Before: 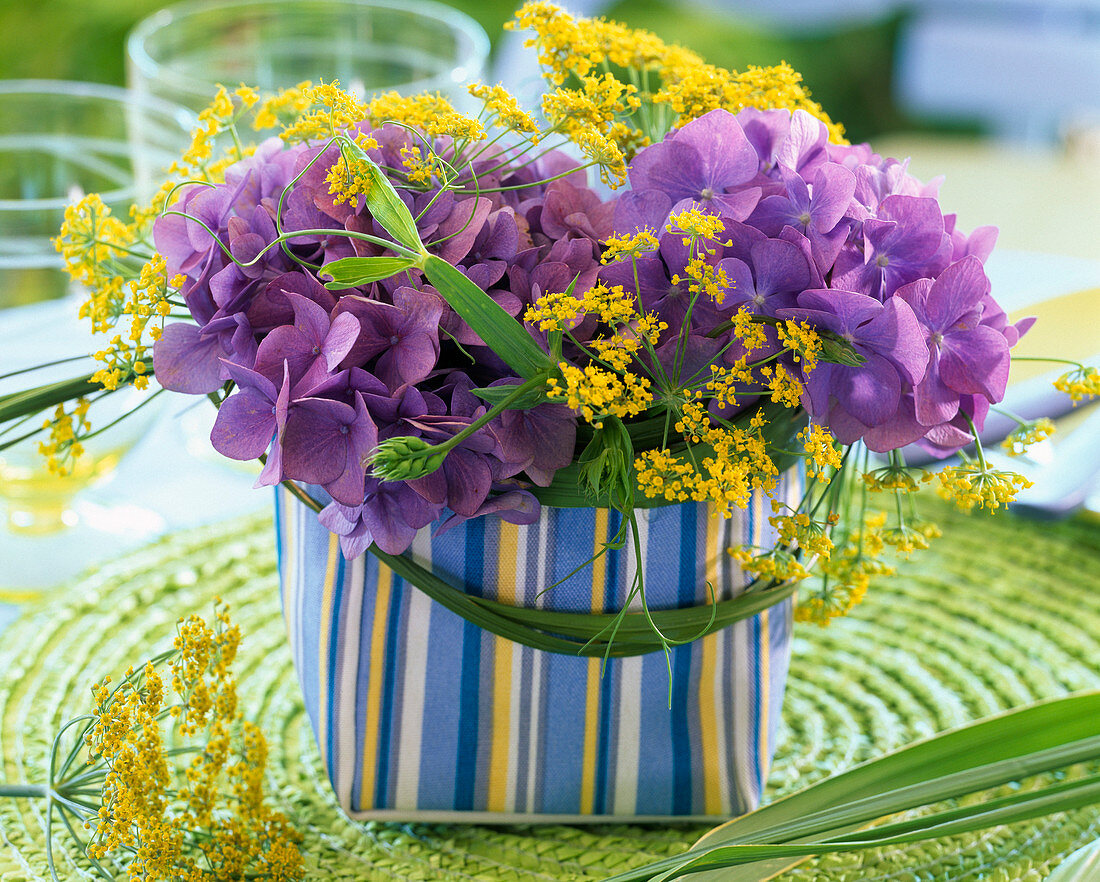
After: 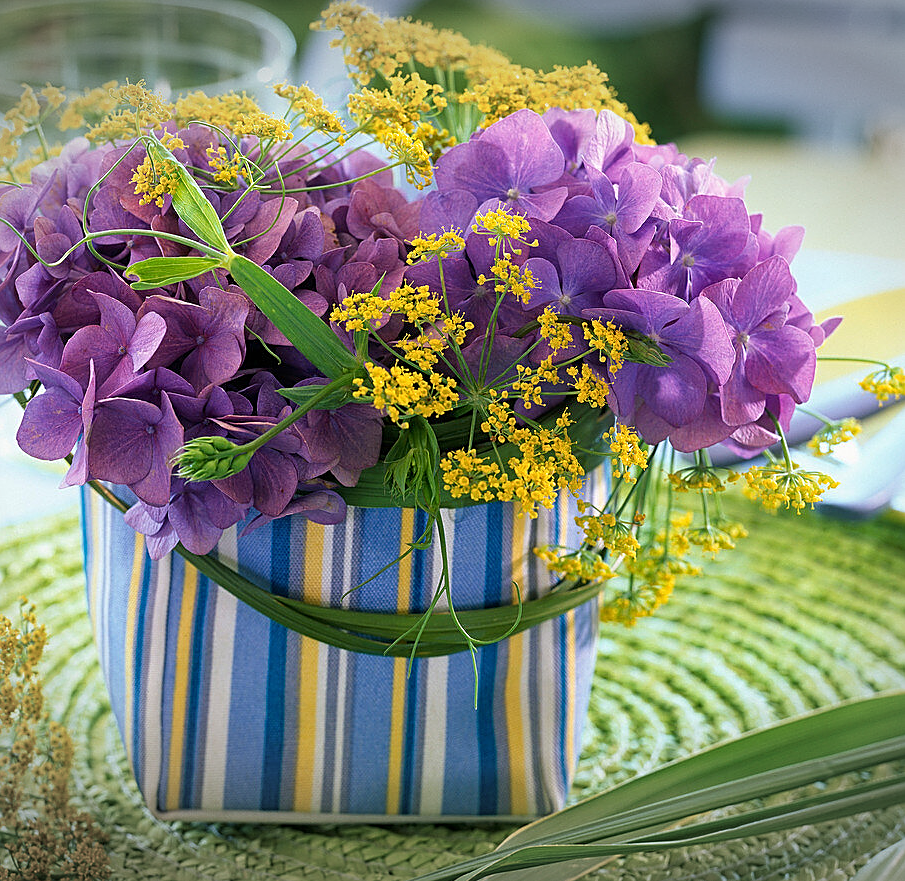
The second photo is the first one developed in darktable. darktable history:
crop: left 17.664%, bottom 0.034%
vignetting: fall-off start 99.88%, width/height ratio 1.309, unbound false
sharpen: on, module defaults
